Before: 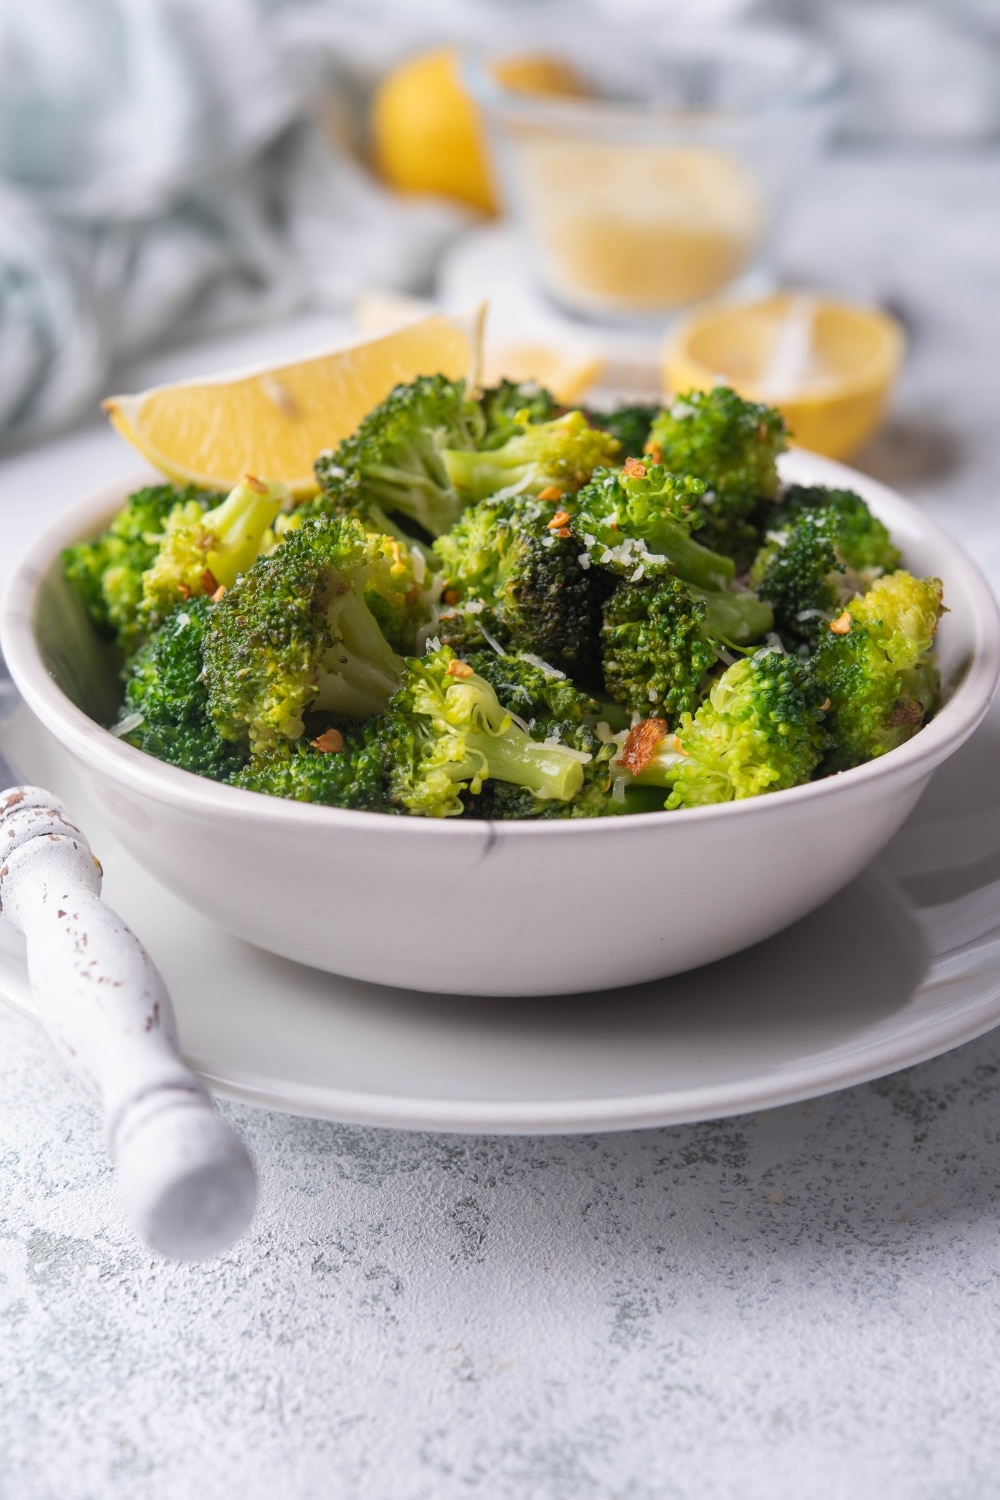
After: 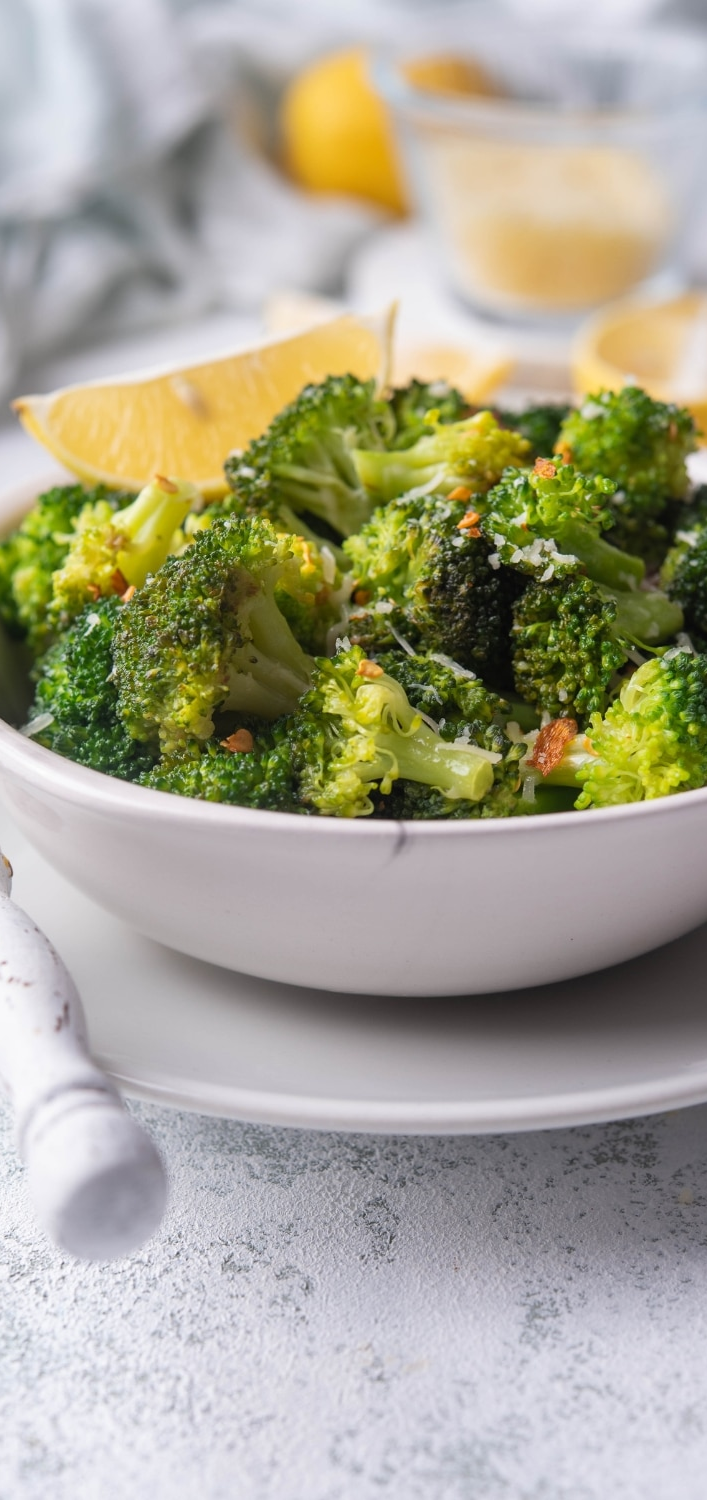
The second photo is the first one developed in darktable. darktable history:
crop and rotate: left 9.073%, right 20.206%
